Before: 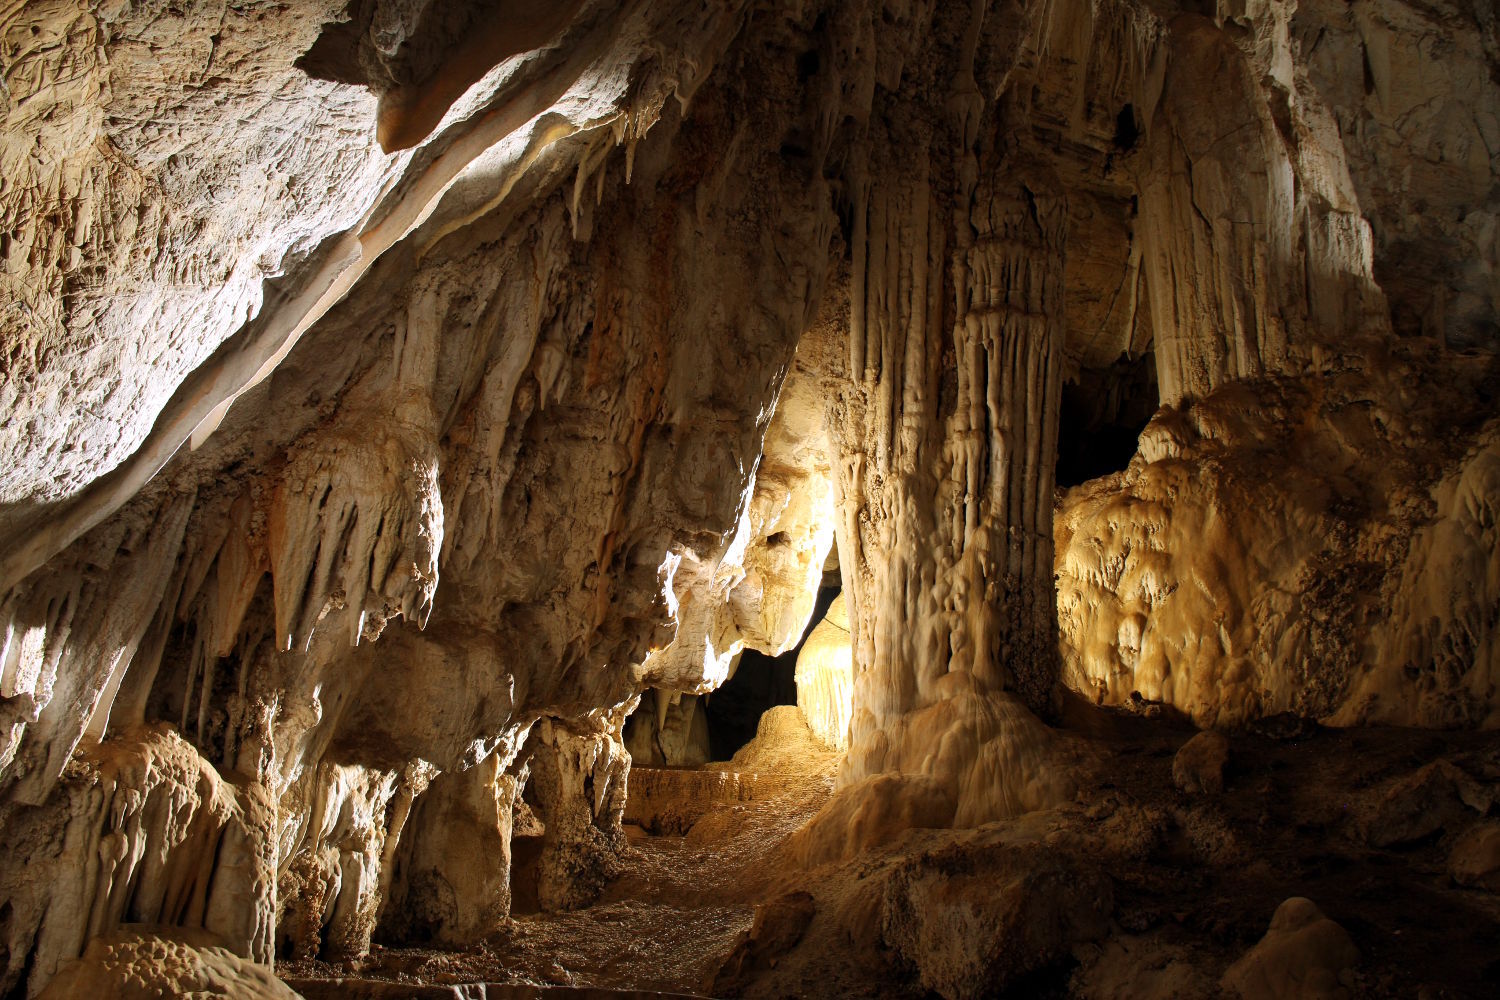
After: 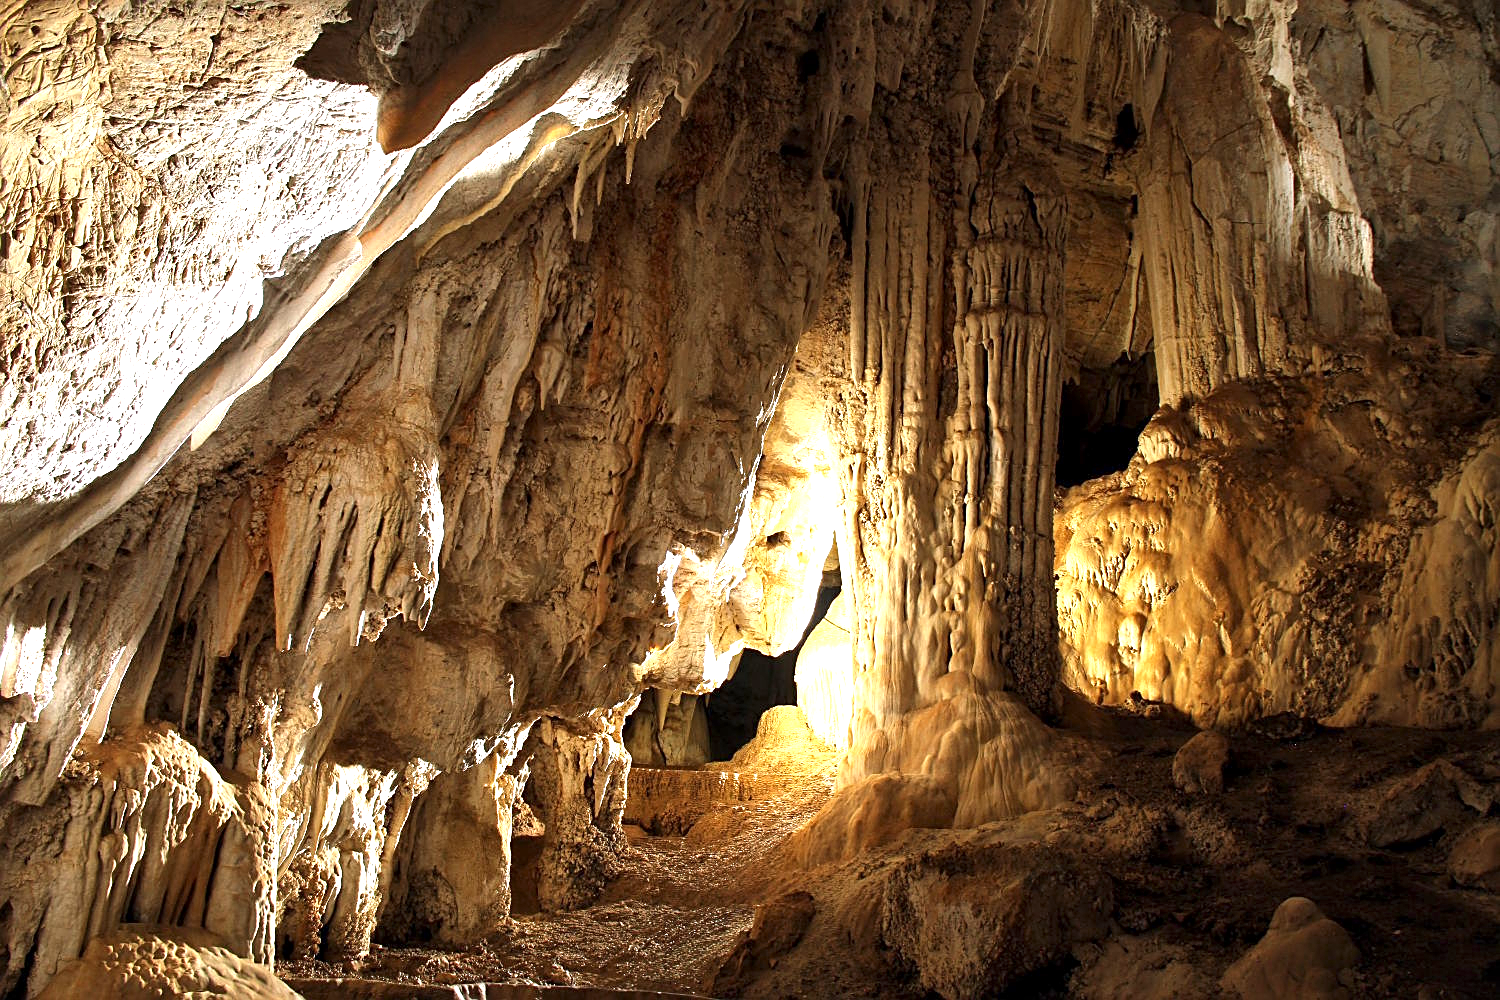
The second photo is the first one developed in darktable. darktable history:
sharpen: on, module defaults
local contrast: mode bilateral grid, contrast 20, coarseness 50, detail 120%, midtone range 0.2
exposure: black level correction 0, exposure 1.1 EV, compensate exposure bias true, compensate highlight preservation false
